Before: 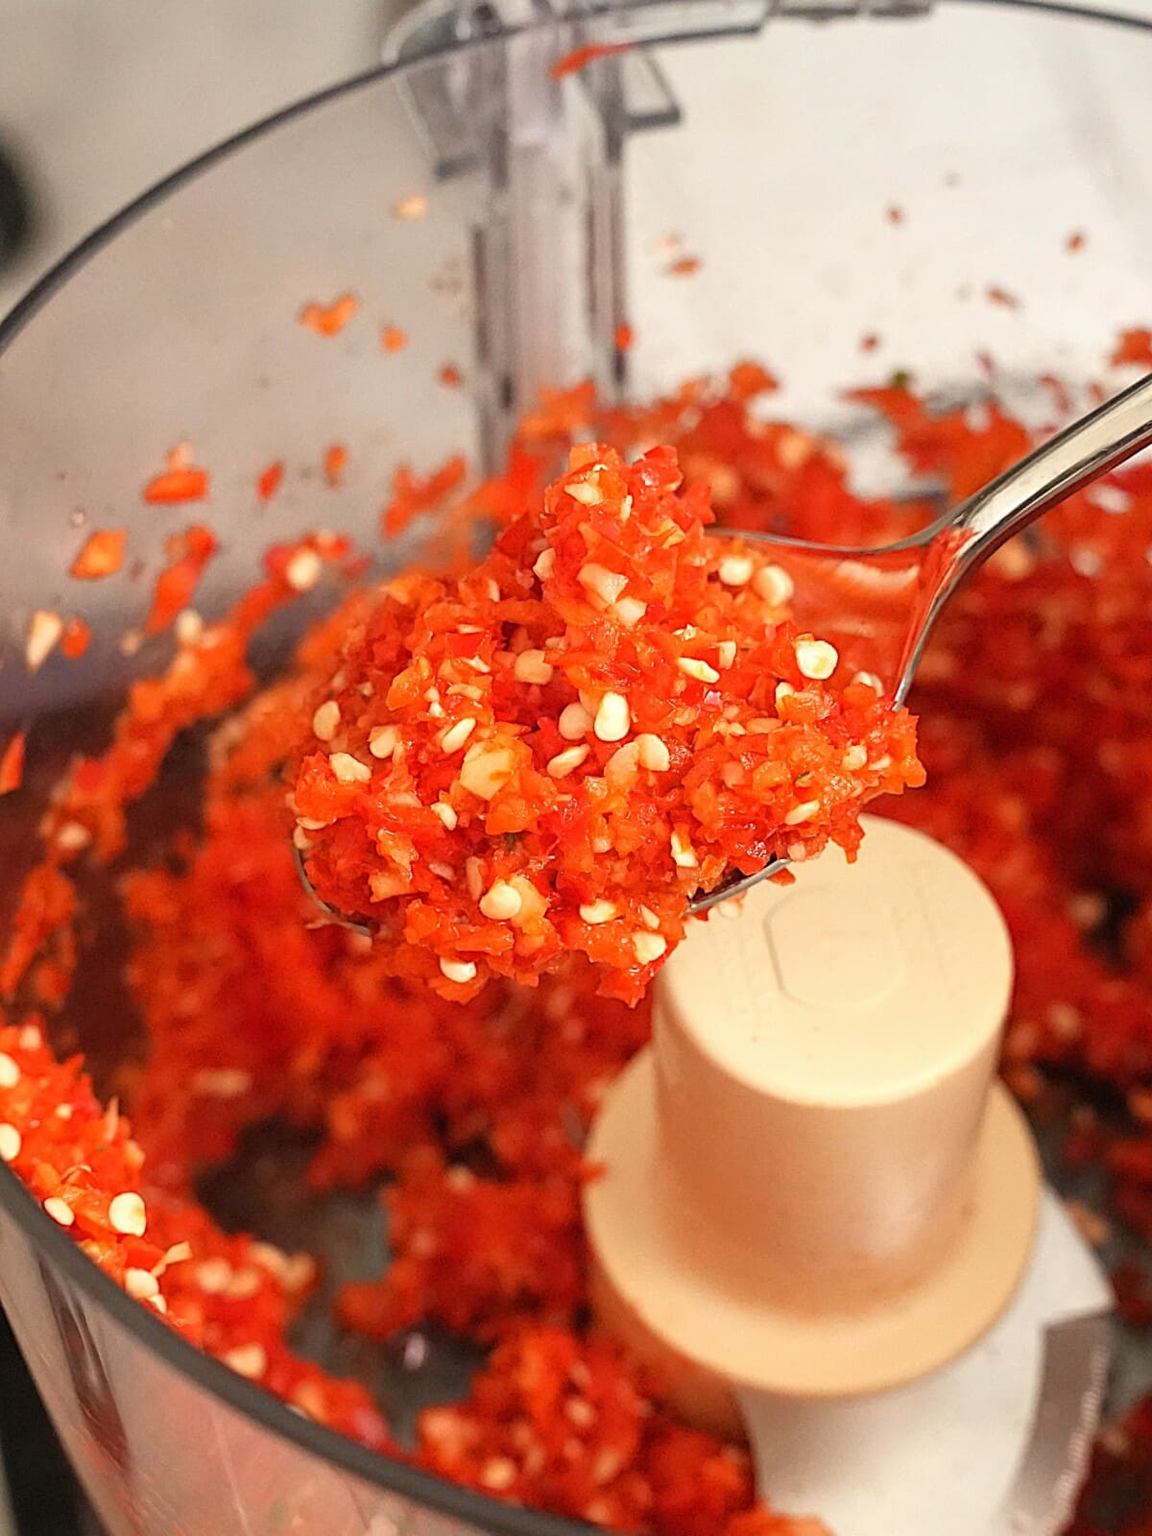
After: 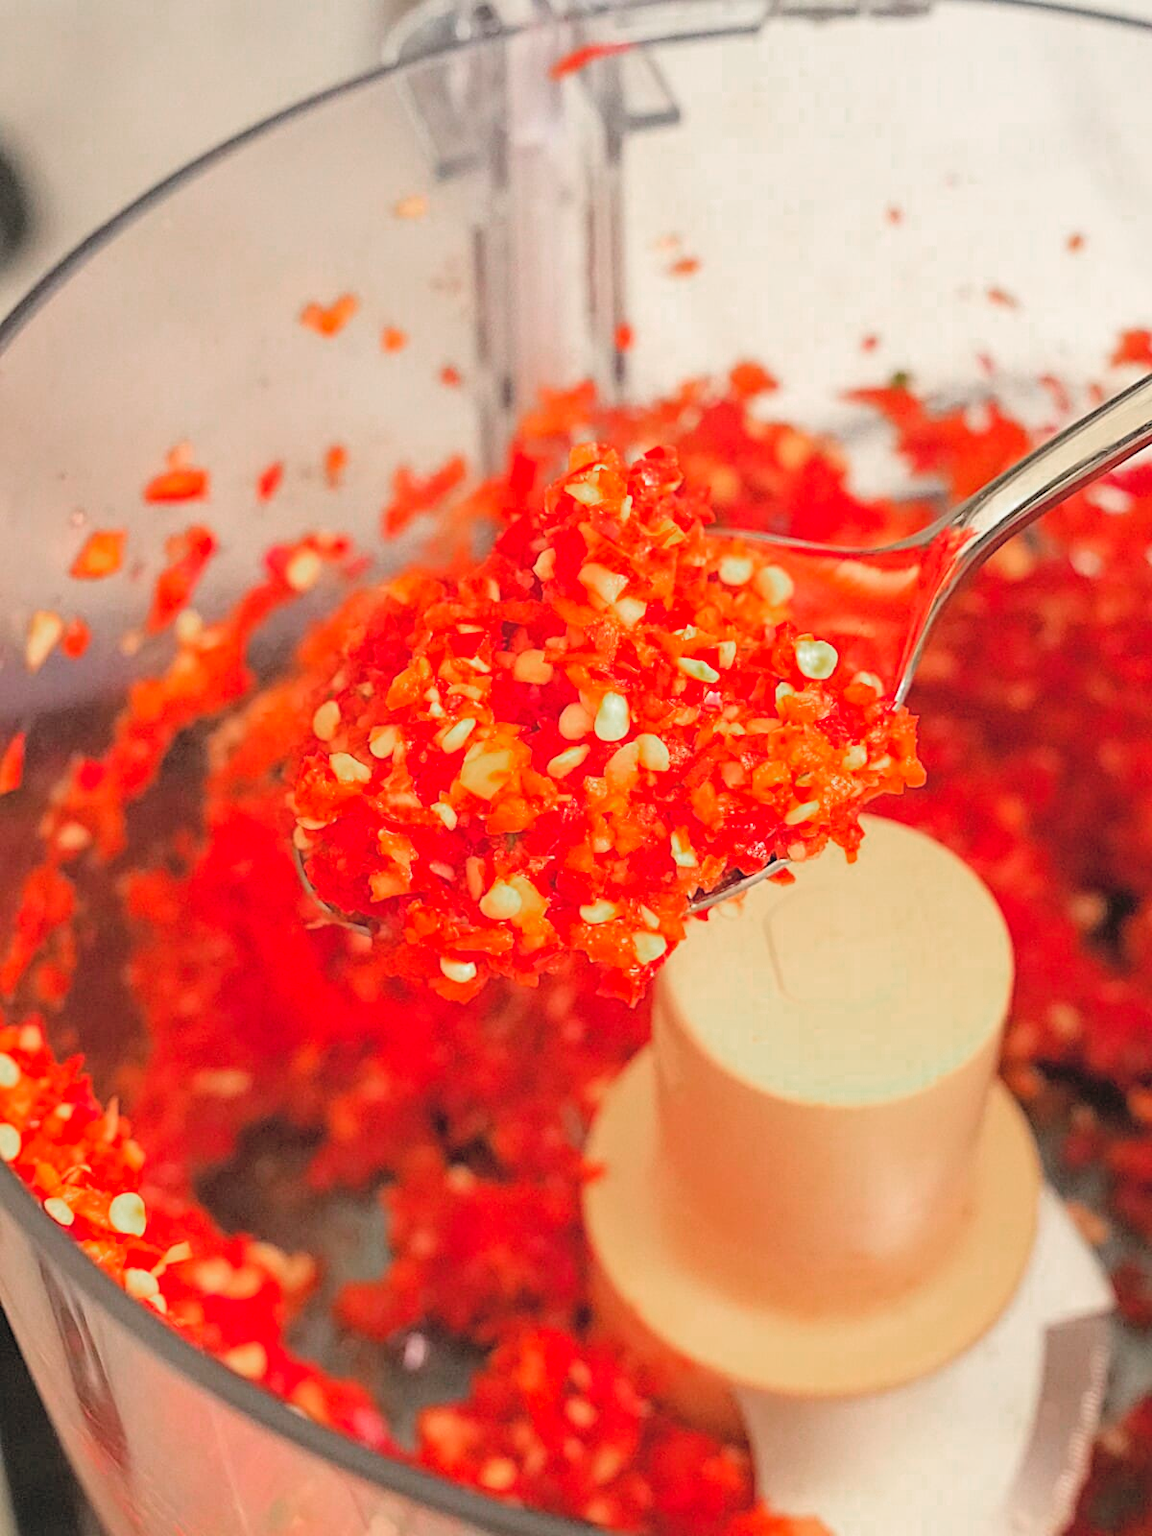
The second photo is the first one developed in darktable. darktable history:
global tonemap: drago (0.7, 100)
color zones: curves: ch0 [(0, 0.48) (0.209, 0.398) (0.305, 0.332) (0.429, 0.493) (0.571, 0.5) (0.714, 0.5) (0.857, 0.5) (1, 0.48)]; ch1 [(0, 0.633) (0.143, 0.586) (0.286, 0.489) (0.429, 0.448) (0.571, 0.31) (0.714, 0.335) (0.857, 0.492) (1, 0.633)]; ch2 [(0, 0.448) (0.143, 0.498) (0.286, 0.5) (0.429, 0.5) (0.571, 0.5) (0.714, 0.5) (0.857, 0.5) (1, 0.448)]
